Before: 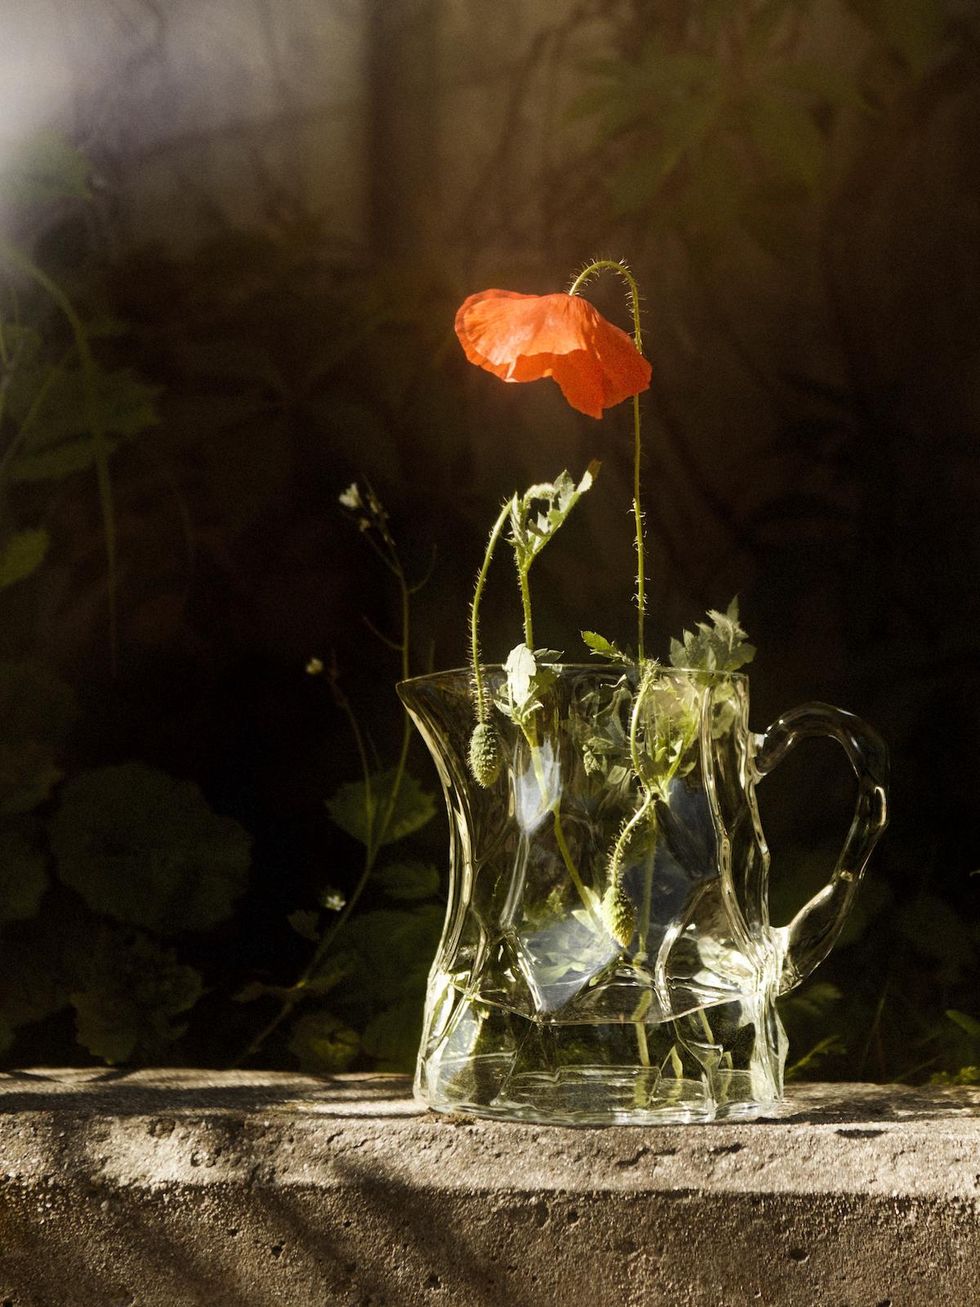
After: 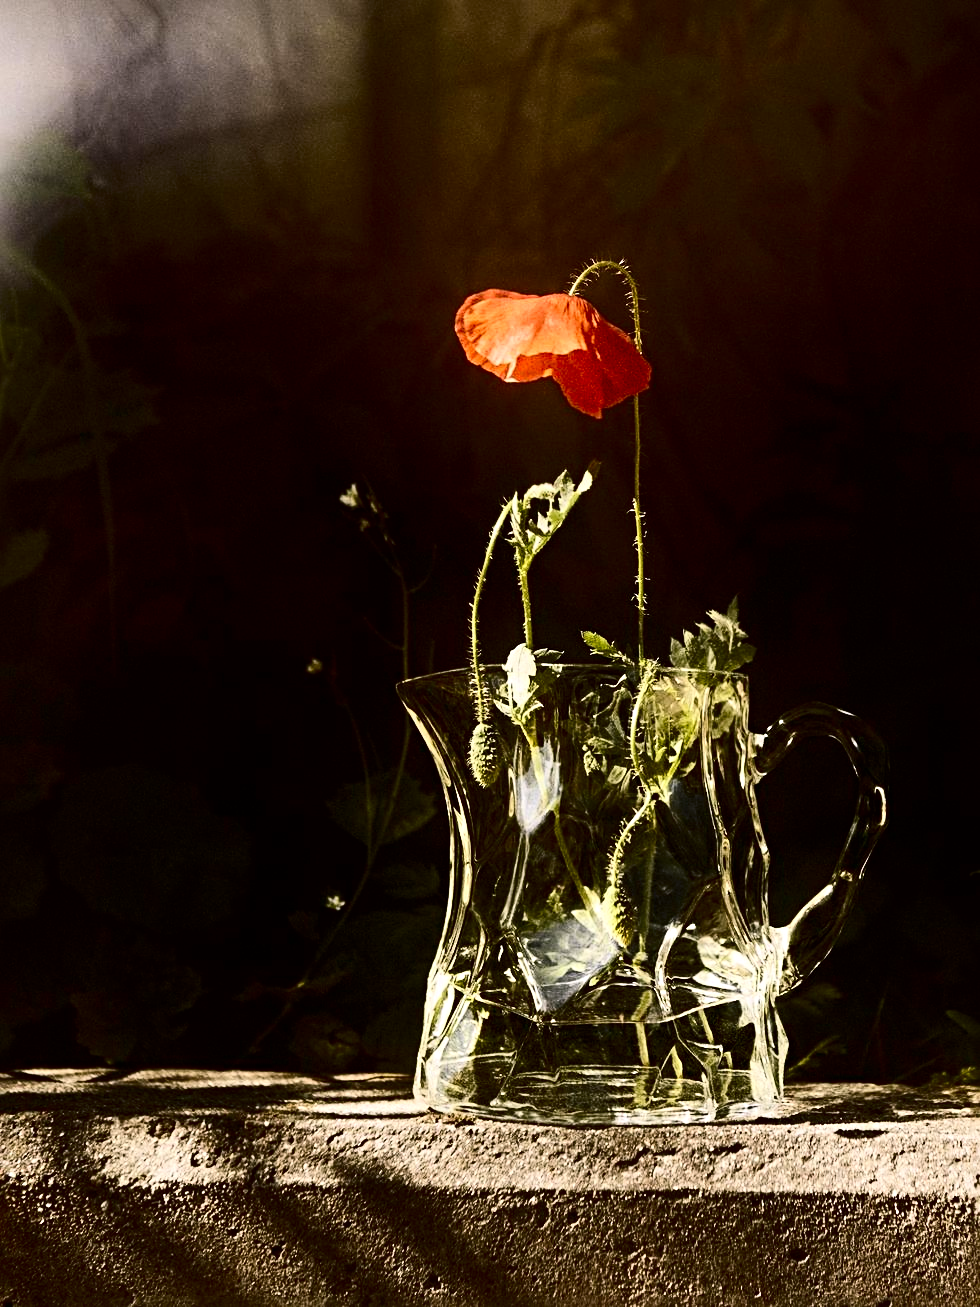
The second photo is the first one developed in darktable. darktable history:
sharpen: radius 3.979
contrast brightness saturation: contrast 0.323, brightness -0.079, saturation 0.168
color correction: highlights a* 3.14, highlights b* -1.19, shadows a* -0.114, shadows b* 2.59, saturation 0.98
